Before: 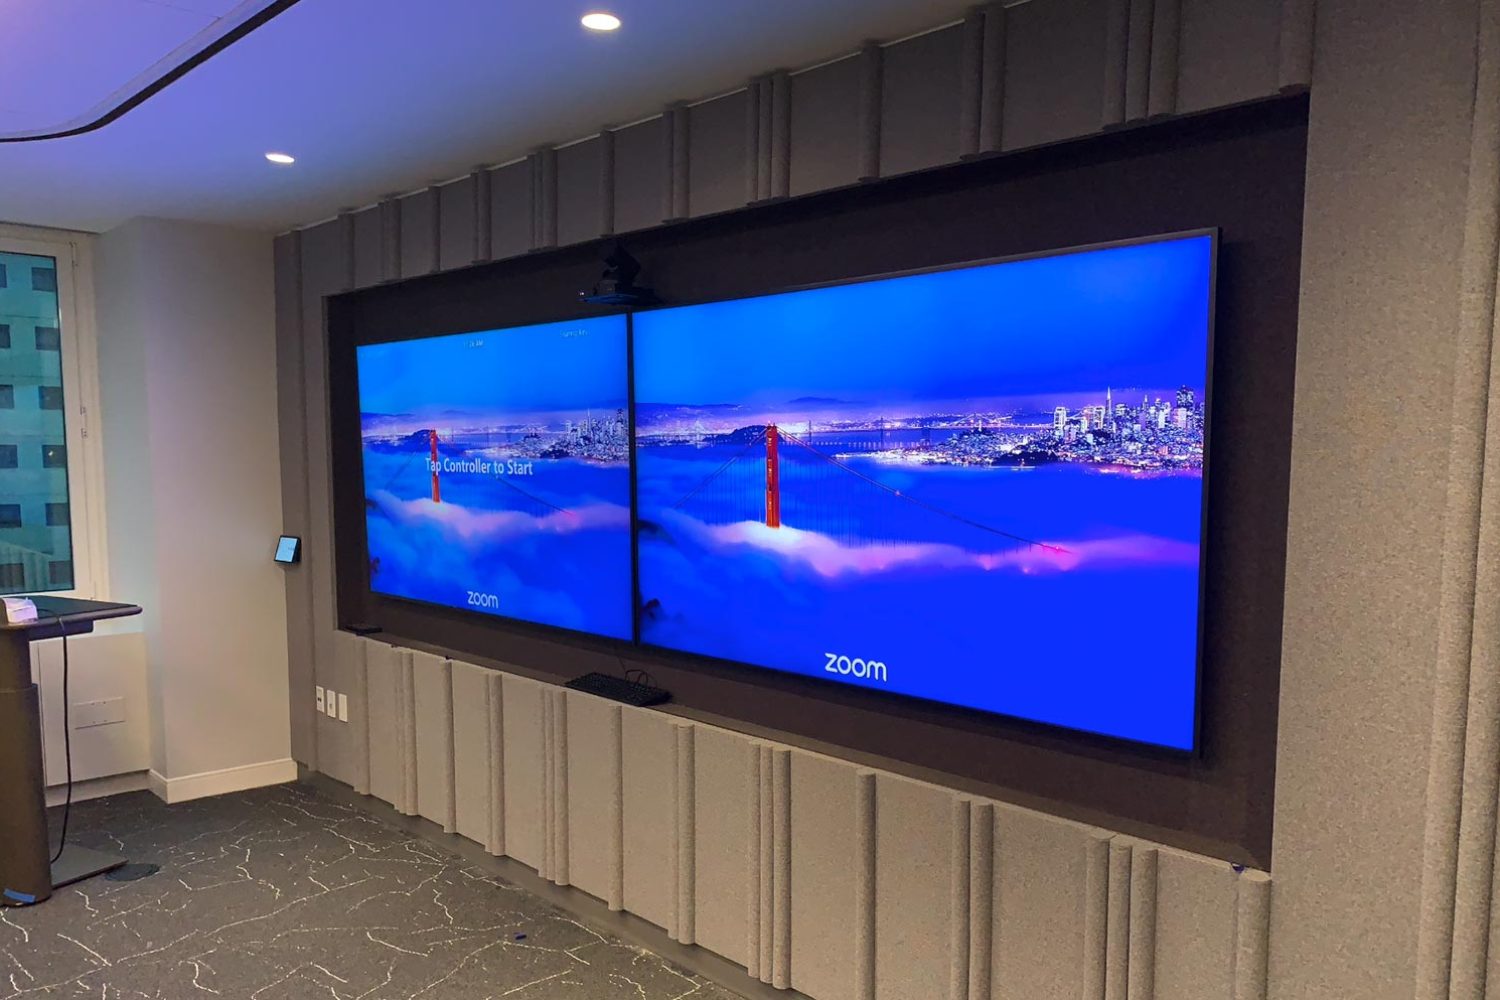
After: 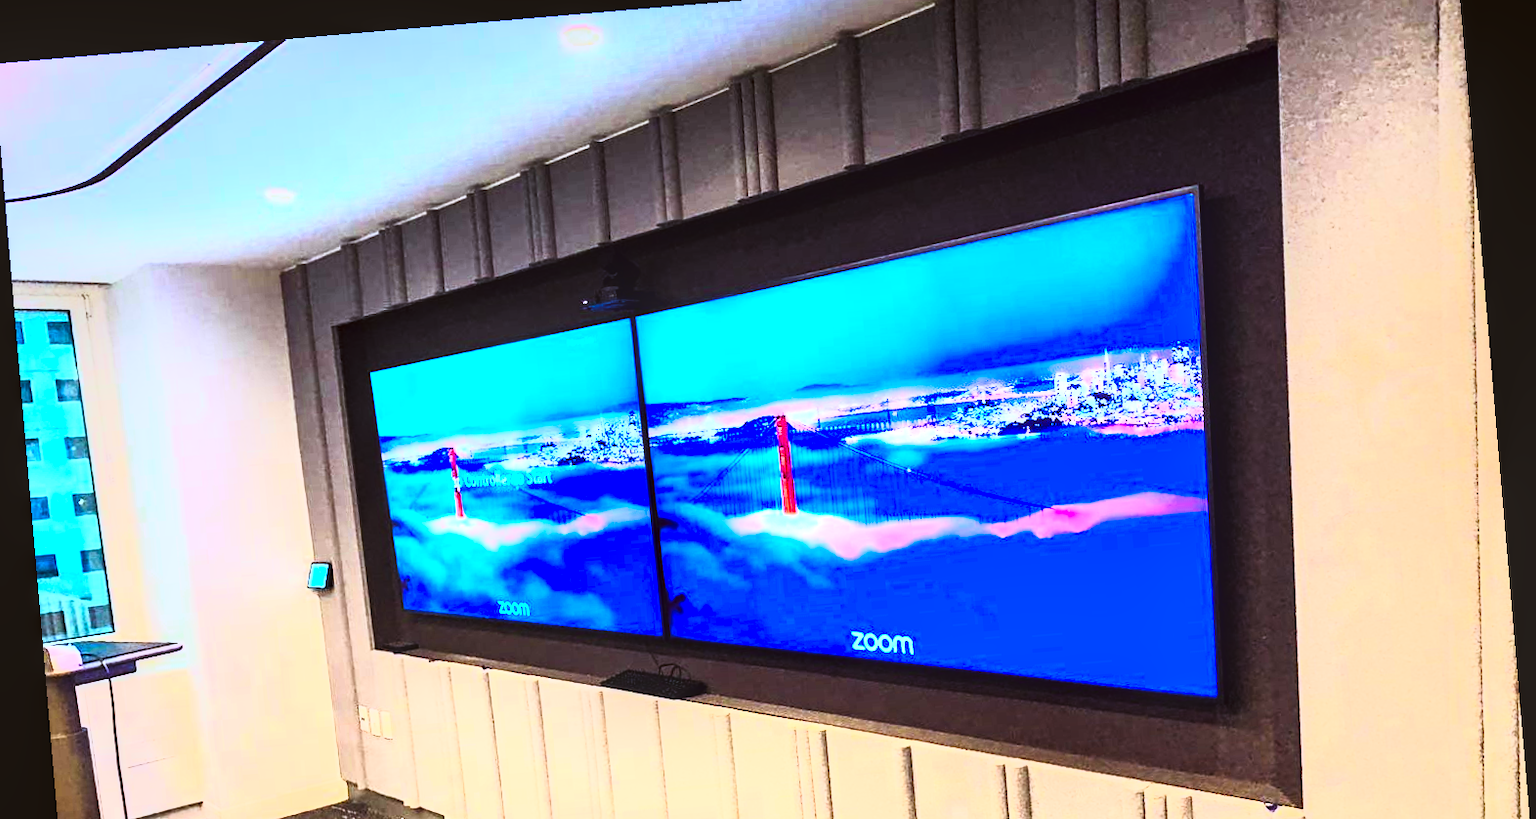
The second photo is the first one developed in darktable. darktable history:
crop: left 0.387%, top 5.469%, bottom 19.809%
color correction: highlights a* -3.28, highlights b* -6.24, shadows a* 3.1, shadows b* 5.19
local contrast: on, module defaults
color zones: curves: ch0 [(0.068, 0.464) (0.25, 0.5) (0.48, 0.508) (0.75, 0.536) (0.886, 0.476) (0.967, 0.456)]; ch1 [(0.066, 0.456) (0.25, 0.5) (0.616, 0.508) (0.746, 0.56) (0.934, 0.444)]
exposure: black level correction 0, exposure 0.9 EV, compensate highlight preservation false
contrast brightness saturation: contrast 0.83, brightness 0.59, saturation 0.59
tone curve: curves: ch0 [(0, 0.016) (0.11, 0.039) (0.259, 0.235) (0.383, 0.437) (0.499, 0.597) (0.733, 0.867) (0.843, 0.948) (1, 1)], color space Lab, linked channels, preserve colors none
rotate and perspective: rotation -4.86°, automatic cropping off
